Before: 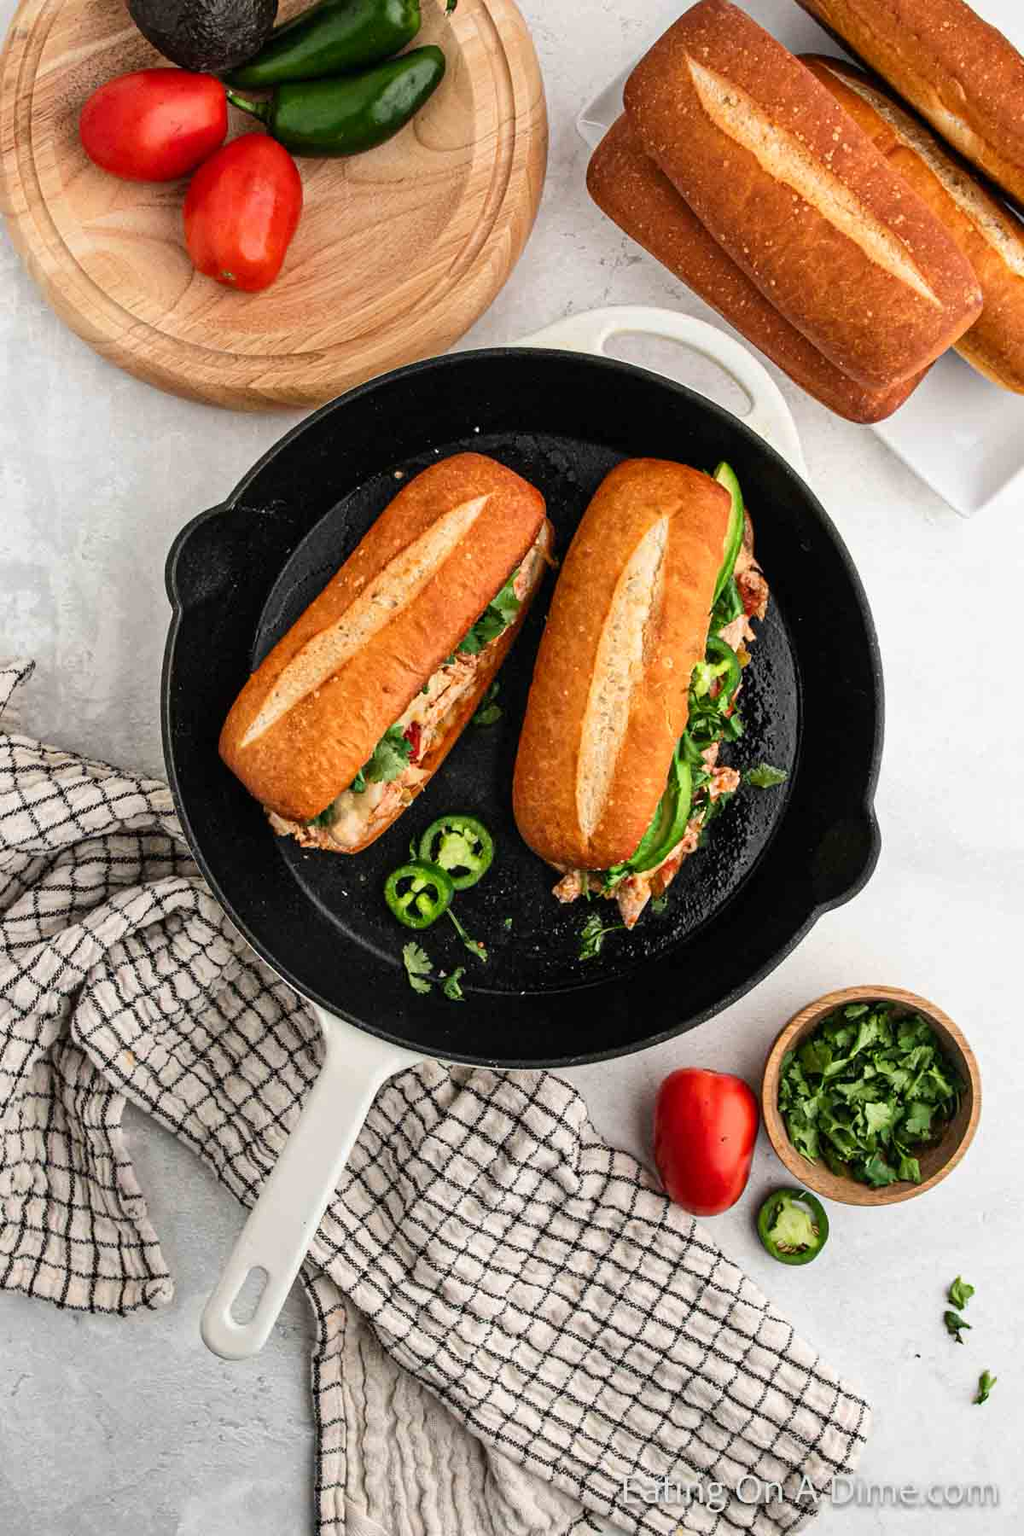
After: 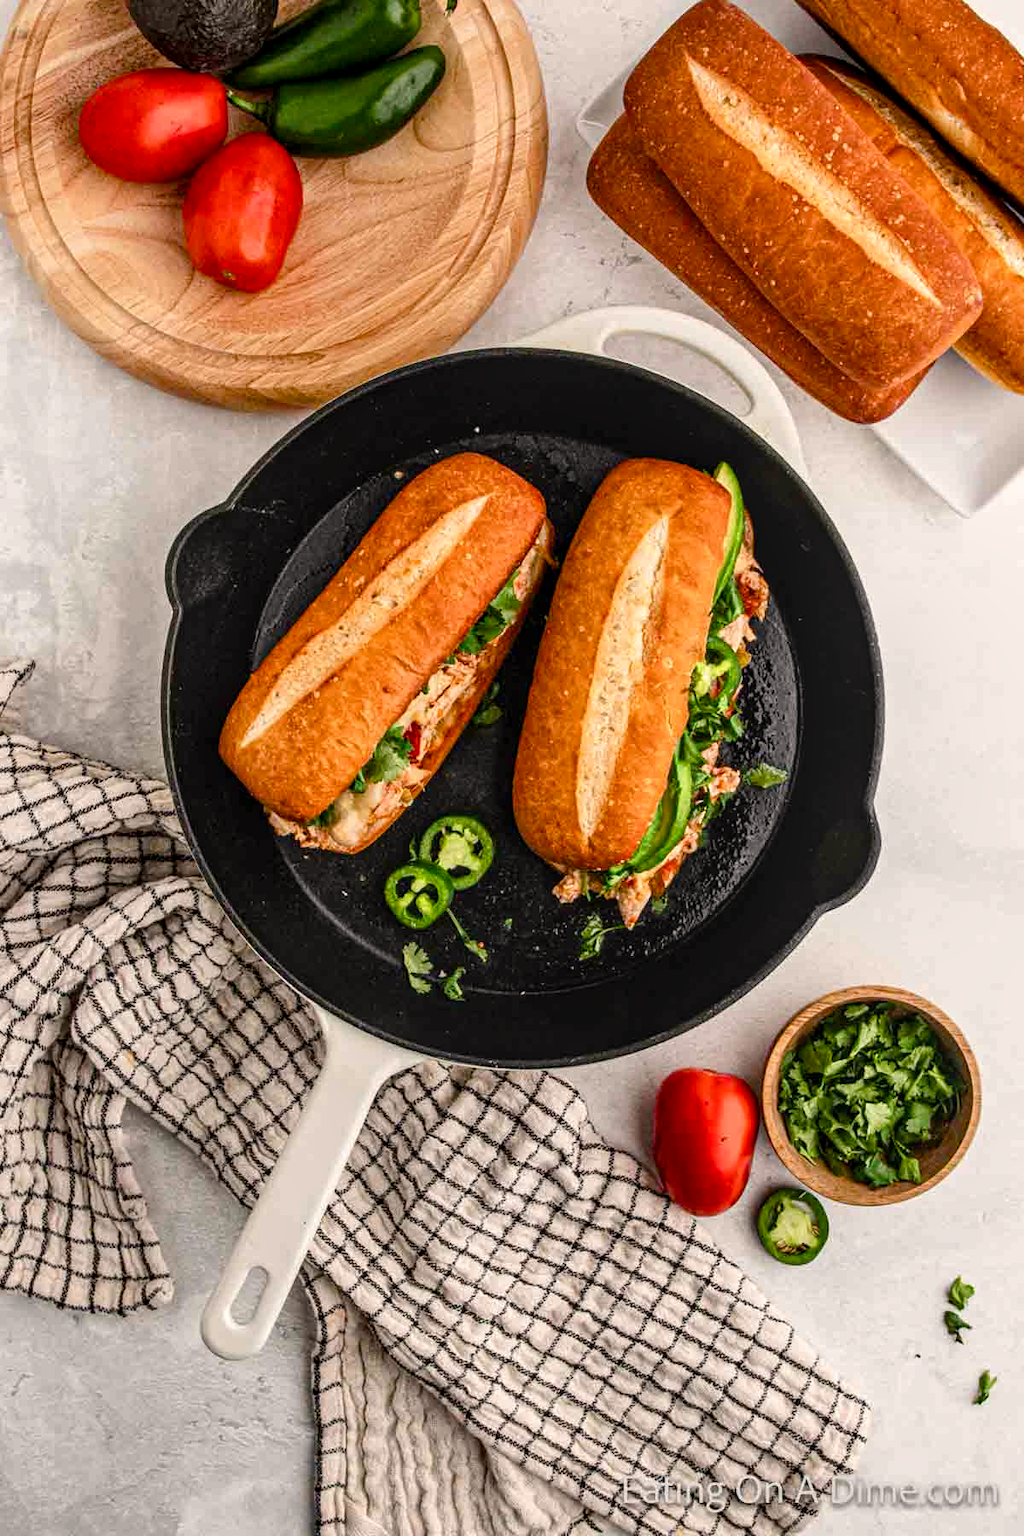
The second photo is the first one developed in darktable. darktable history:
color balance rgb: power › chroma 0.296%, power › hue 24.31°, highlights gain › chroma 1.71%, highlights gain › hue 57.2°, linear chroma grading › global chroma 14.627%, perceptual saturation grading › global saturation 13.625%, perceptual saturation grading › highlights -25.125%, perceptual saturation grading › shadows 24.633%, global vibrance -23.213%
local contrast: on, module defaults
